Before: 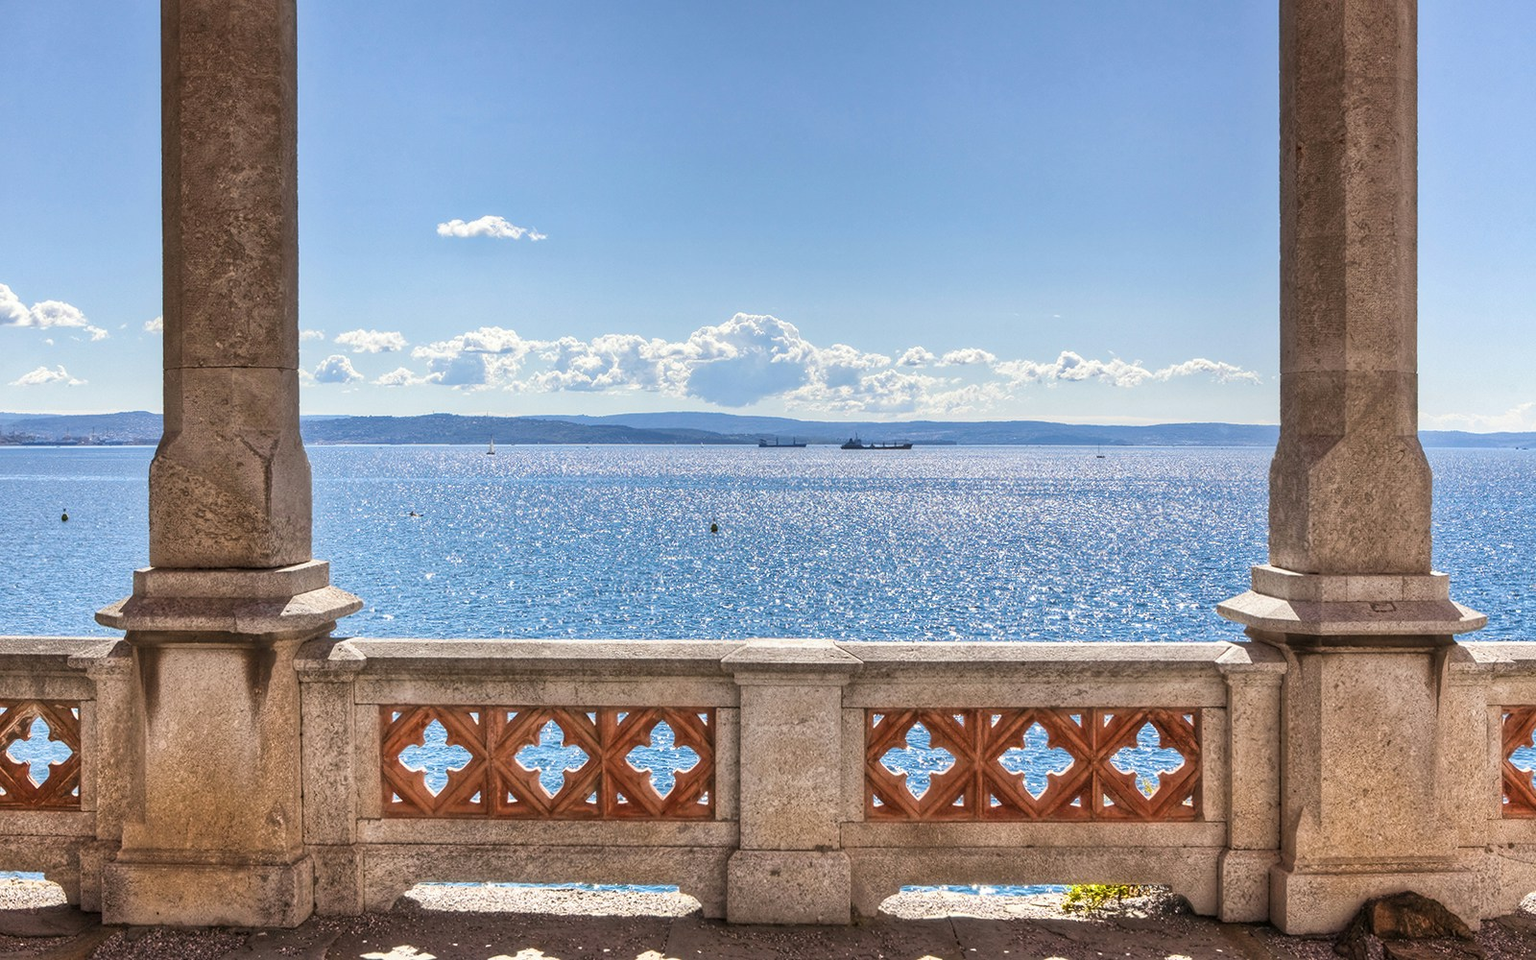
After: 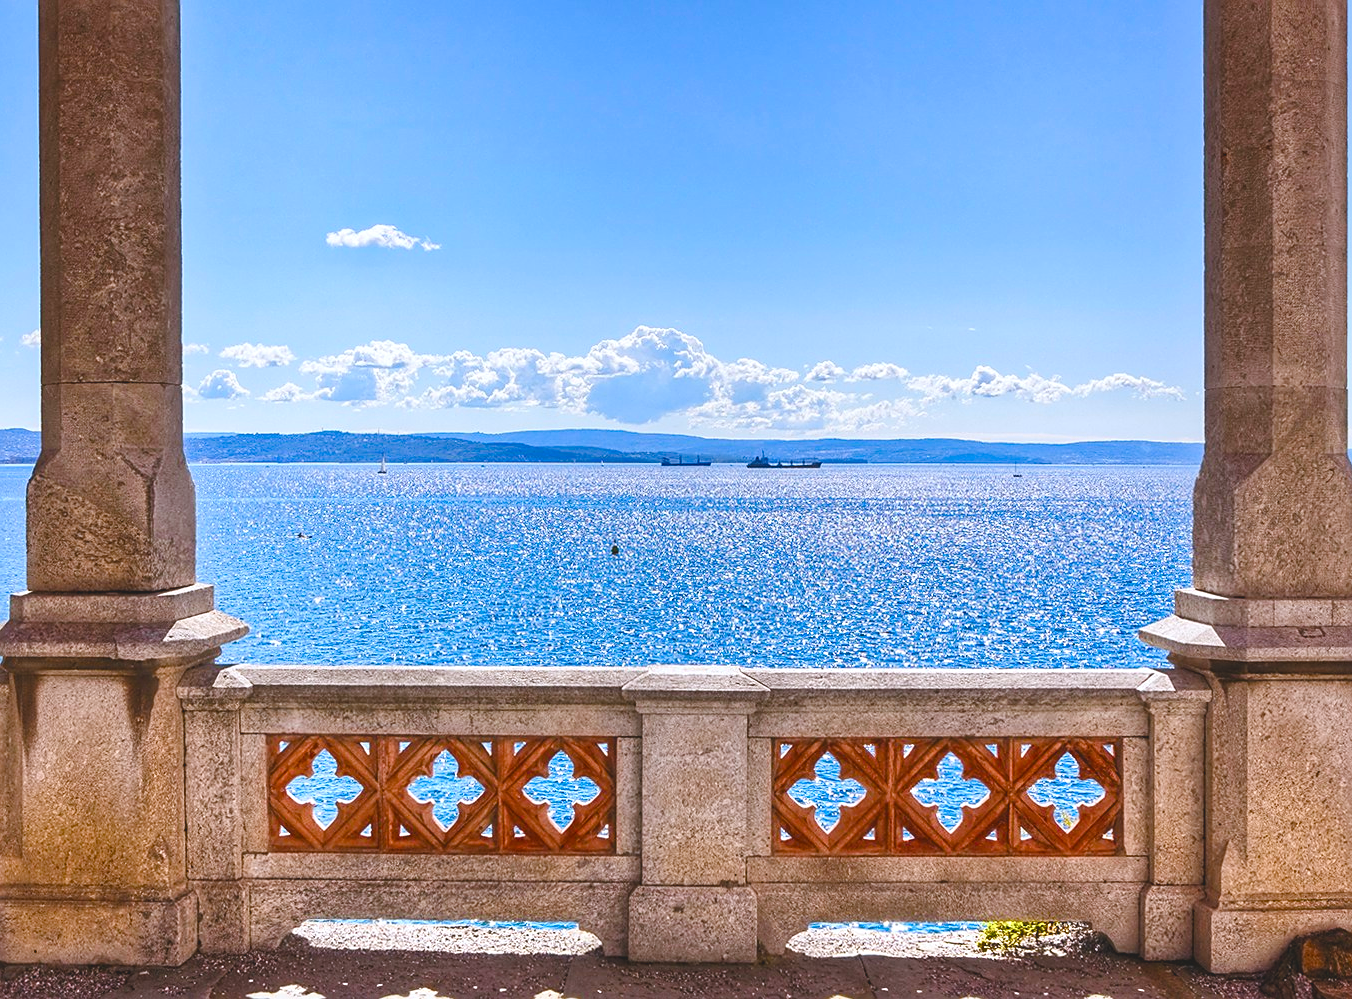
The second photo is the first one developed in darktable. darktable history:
sharpen: on, module defaults
crop: left 8.079%, right 7.407%
contrast brightness saturation: contrast 0.101, brightness 0.011, saturation 0.024
color balance rgb: global offset › luminance 1.486%, linear chroma grading › global chroma 40.39%, perceptual saturation grading › global saturation 20%, perceptual saturation grading › highlights -49.752%, perceptual saturation grading › shadows 24.222%, global vibrance 20%
color calibration: gray › normalize channels true, illuminant as shot in camera, x 0.358, y 0.373, temperature 4628.91 K, gamut compression 0.008
